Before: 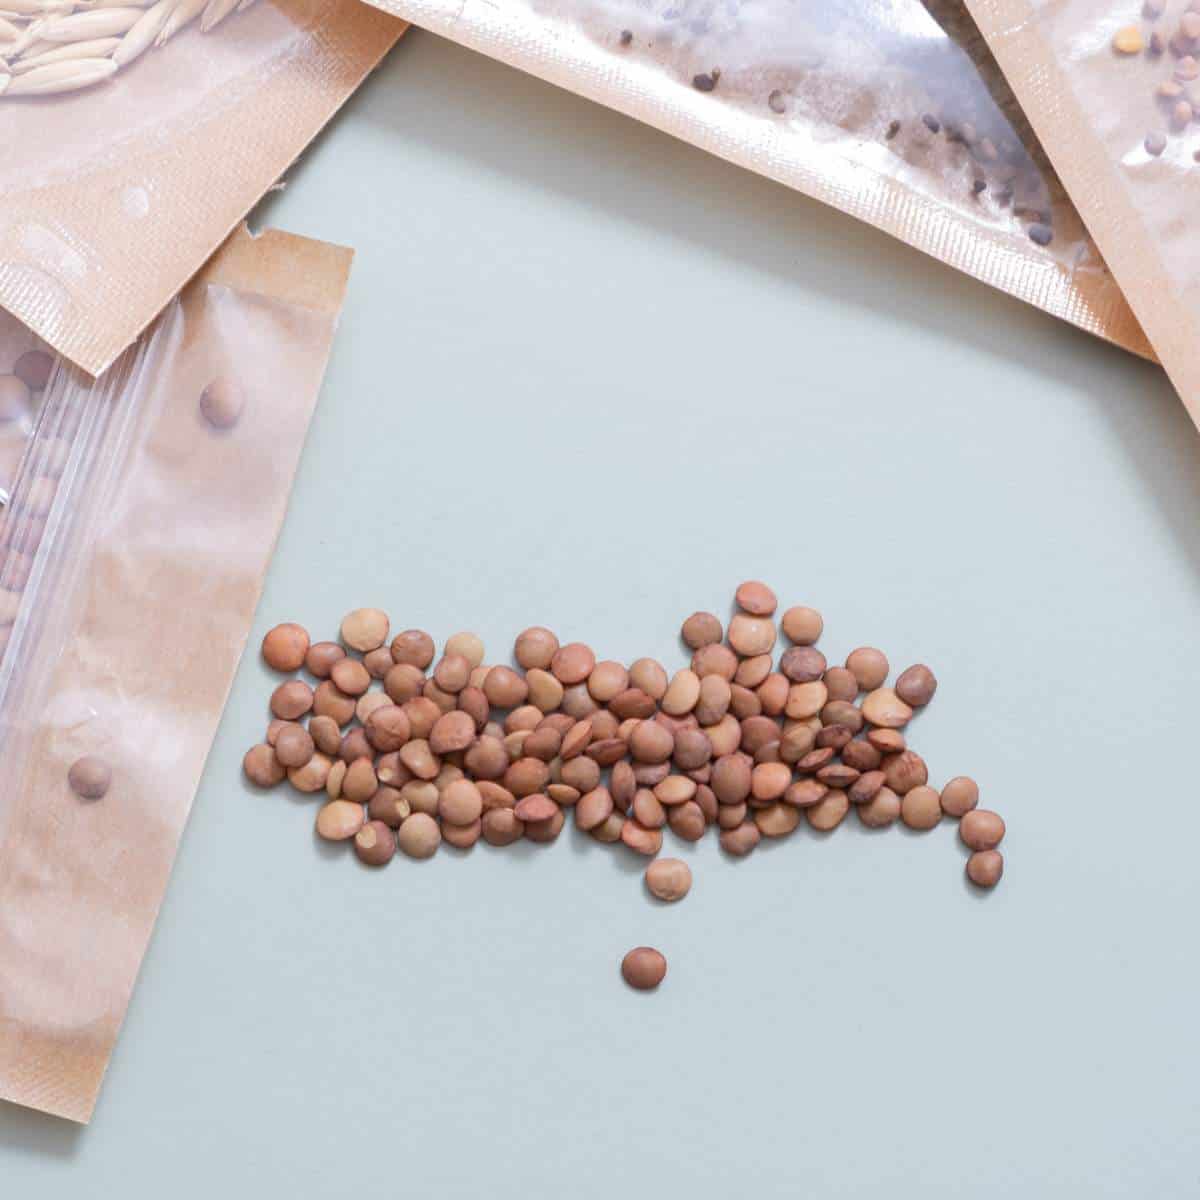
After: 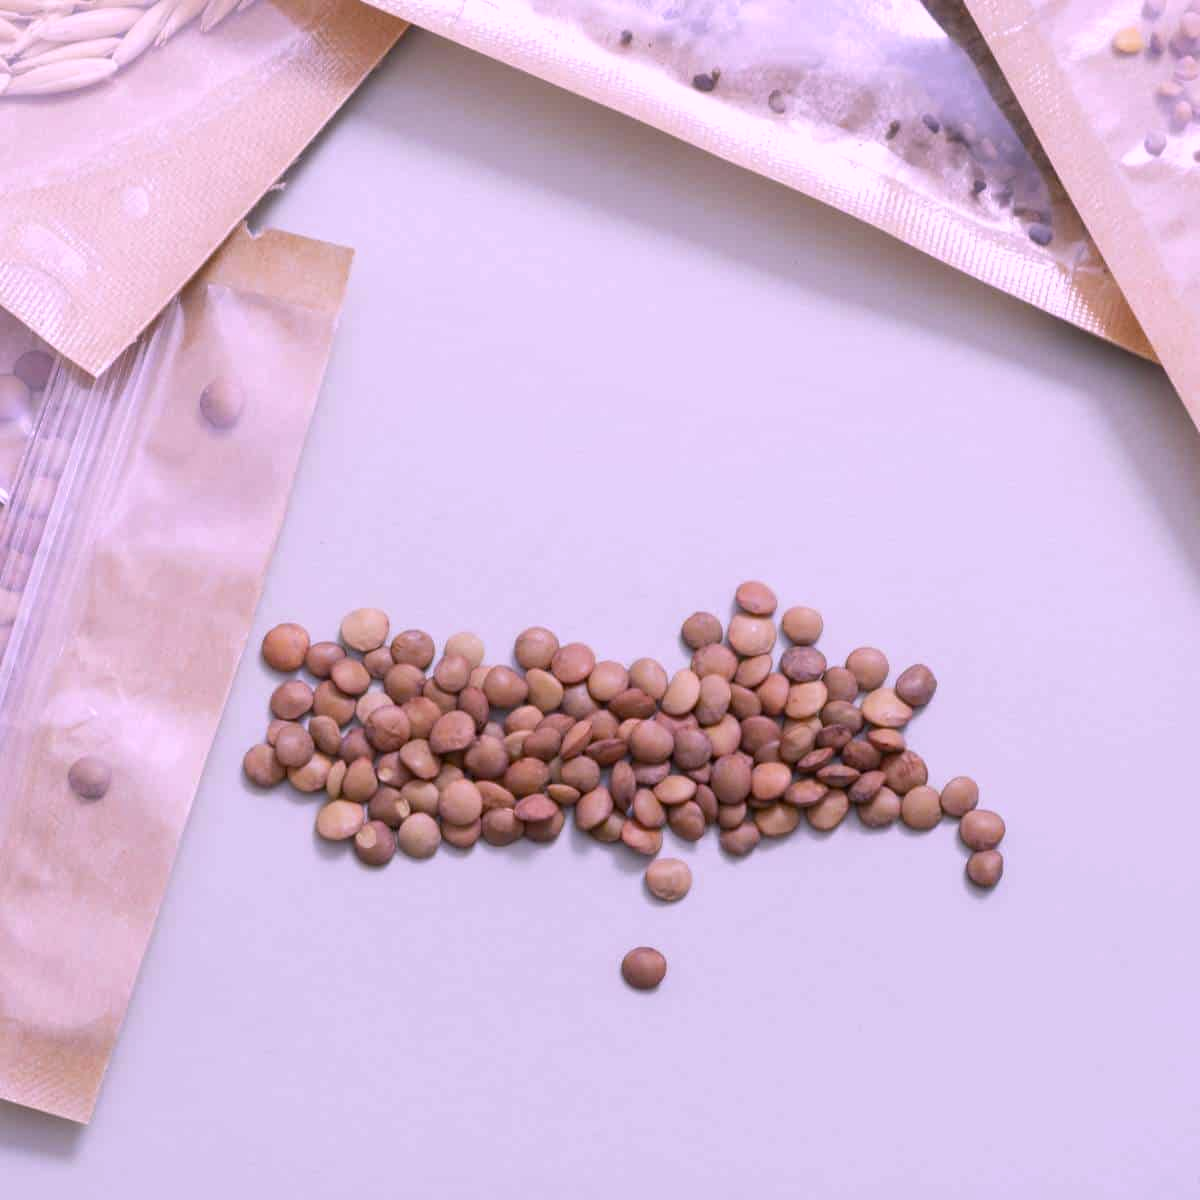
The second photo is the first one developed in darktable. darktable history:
color correction: highlights a* 17.88, highlights b* 18.79
white balance: red 0.871, blue 1.249
